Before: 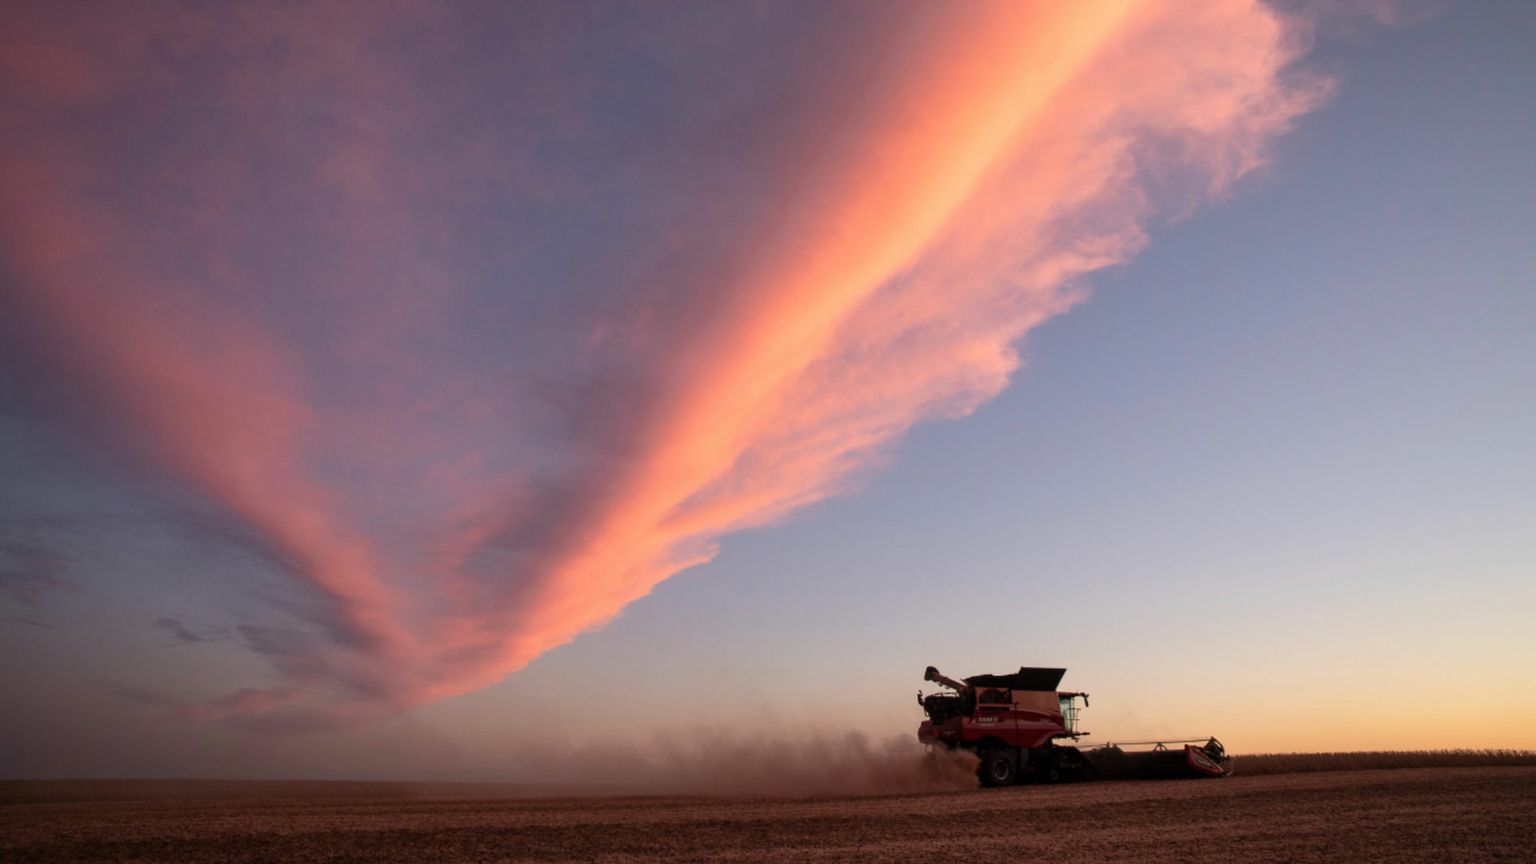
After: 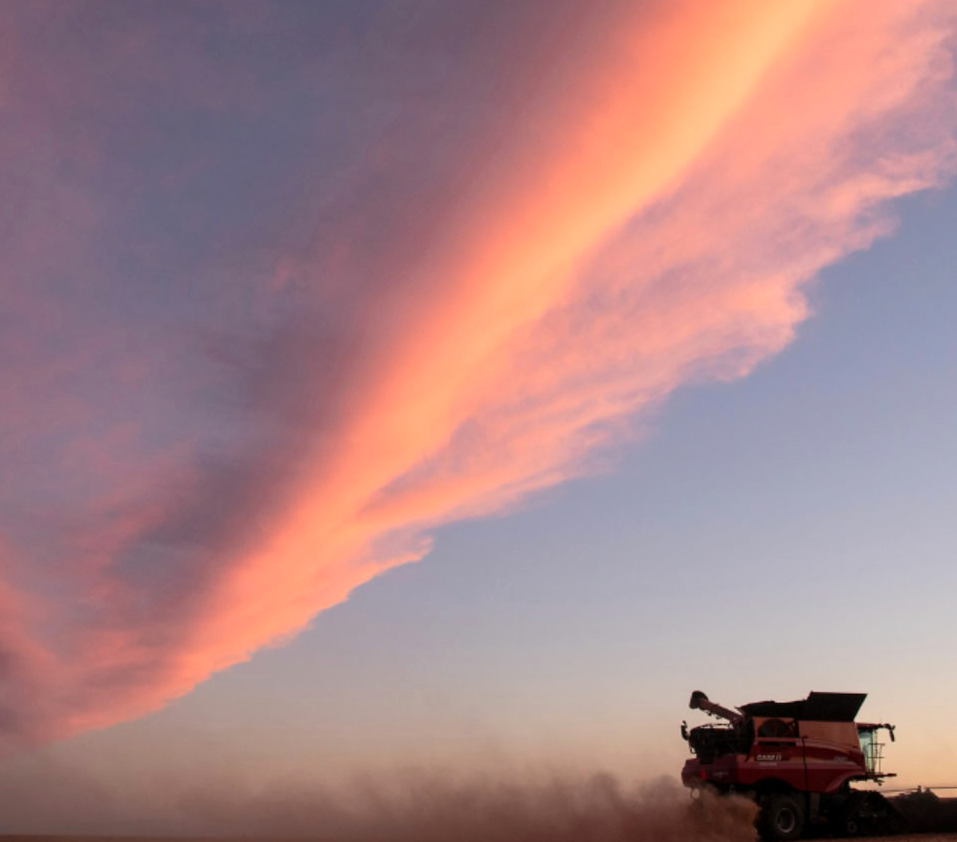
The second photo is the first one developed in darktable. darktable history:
contrast brightness saturation: contrast 0.1, brightness 0.022, saturation 0.021
crop and rotate: angle 0.017°, left 24.265%, top 13.192%, right 25.819%, bottom 8.712%
